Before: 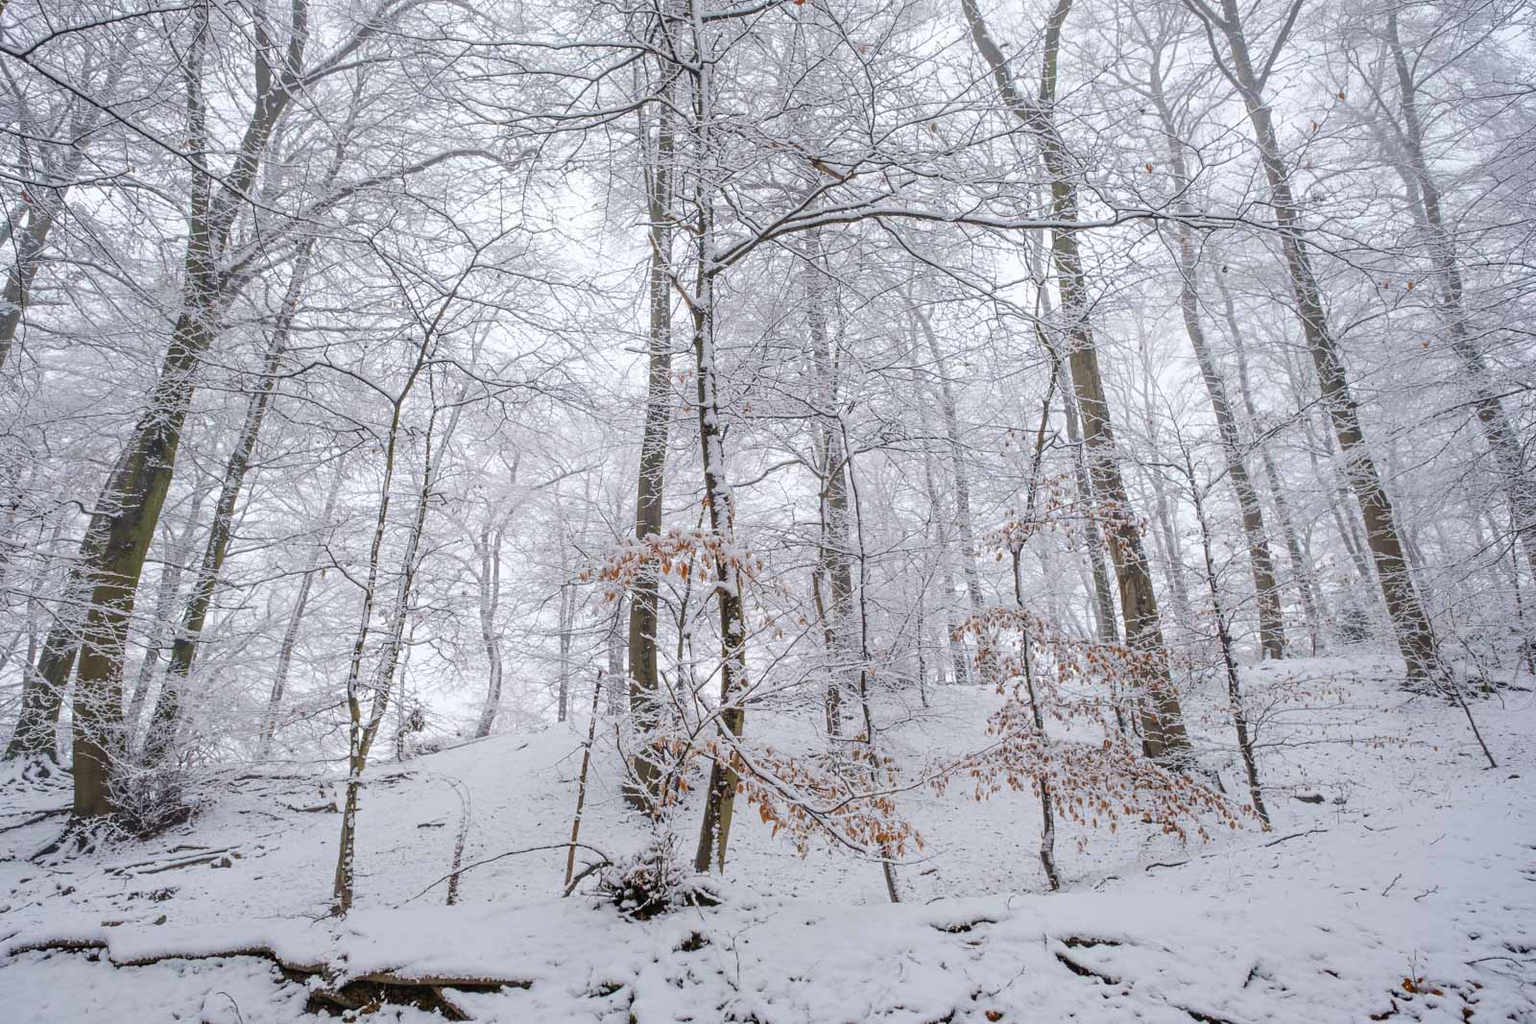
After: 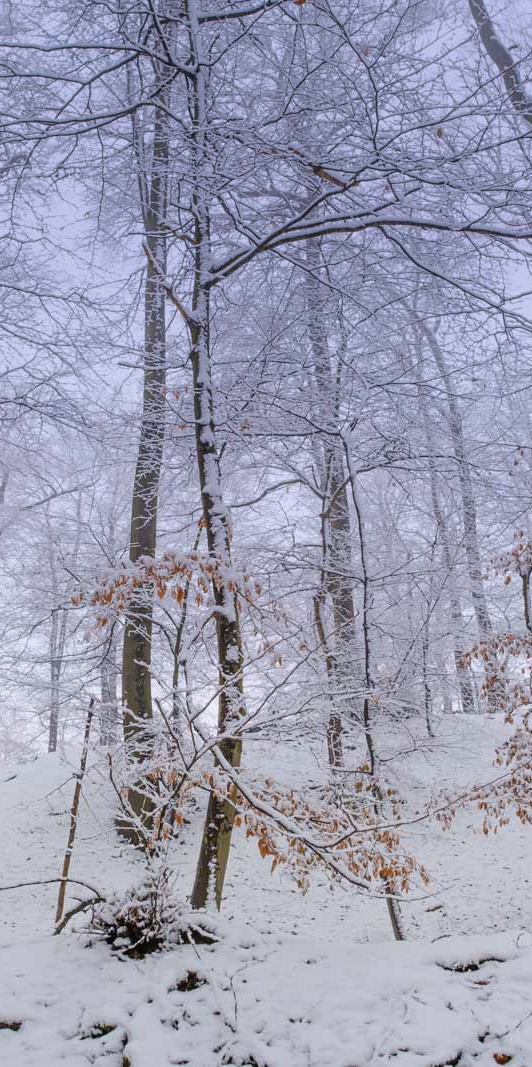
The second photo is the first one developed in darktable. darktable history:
graduated density: hue 238.83°, saturation 50%
crop: left 33.36%, right 33.36%
